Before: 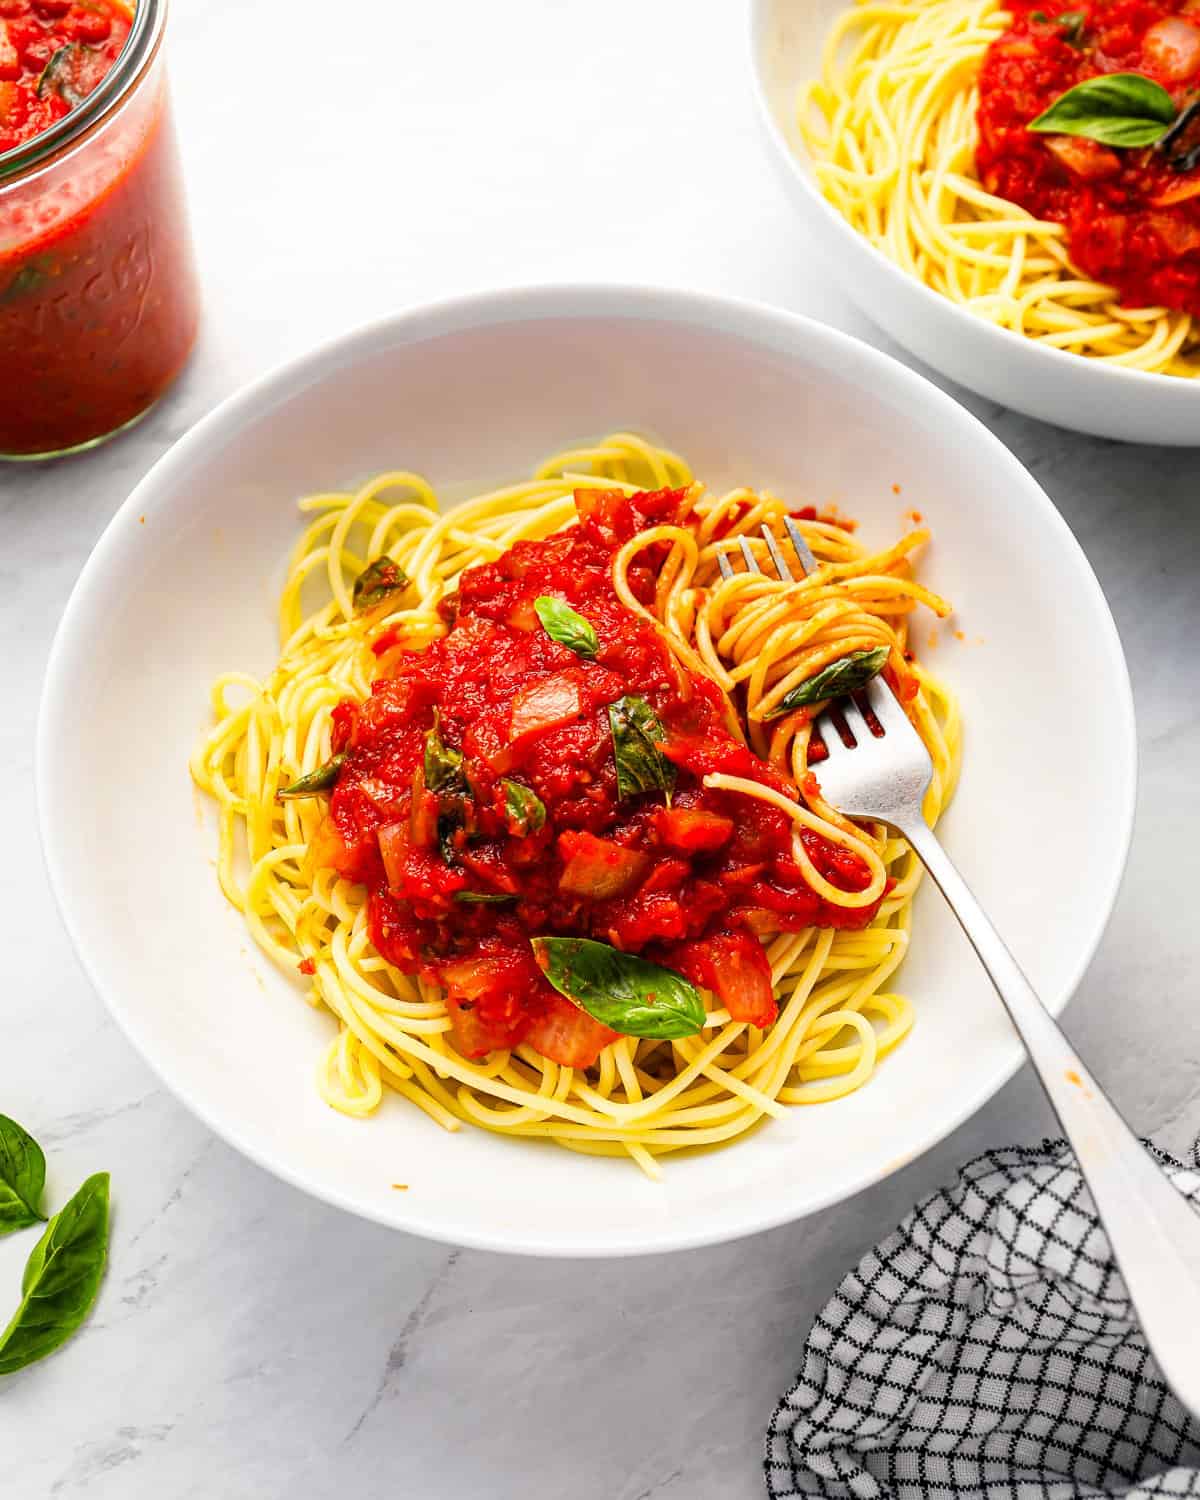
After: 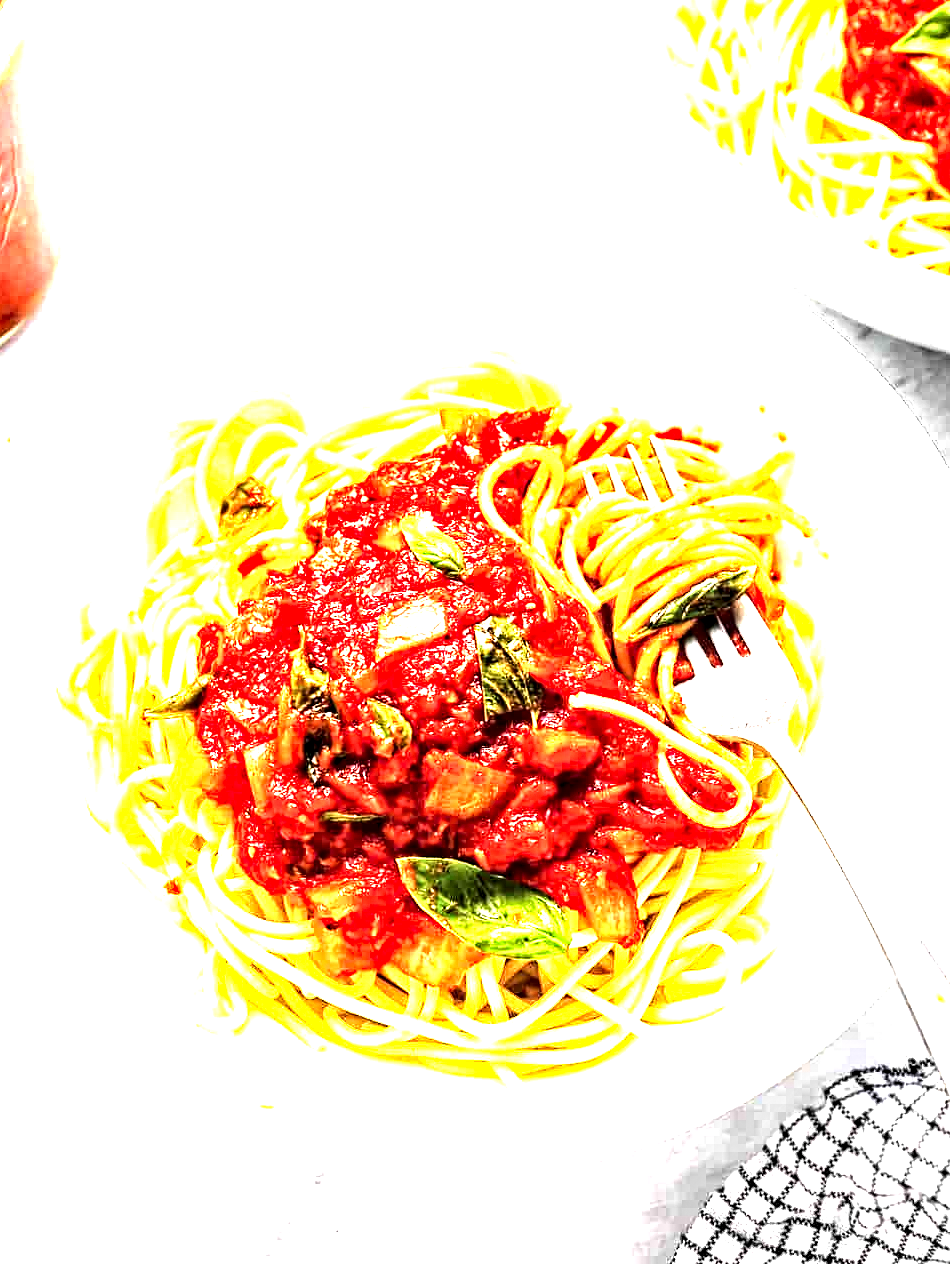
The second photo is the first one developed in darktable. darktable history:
contrast equalizer: octaves 7, y [[0.5, 0.542, 0.583, 0.625, 0.667, 0.708], [0.5 ×6], [0.5 ×6], [0 ×6], [0 ×6]]
crop: left 11.225%, top 5.381%, right 9.565%, bottom 10.314%
exposure: black level correction 0, exposure 1.741 EV, compensate exposure bias true, compensate highlight preservation false
tone equalizer: -8 EV -0.75 EV, -7 EV -0.7 EV, -6 EV -0.6 EV, -5 EV -0.4 EV, -3 EV 0.4 EV, -2 EV 0.6 EV, -1 EV 0.7 EV, +0 EV 0.75 EV, edges refinement/feathering 500, mask exposure compensation -1.57 EV, preserve details no
